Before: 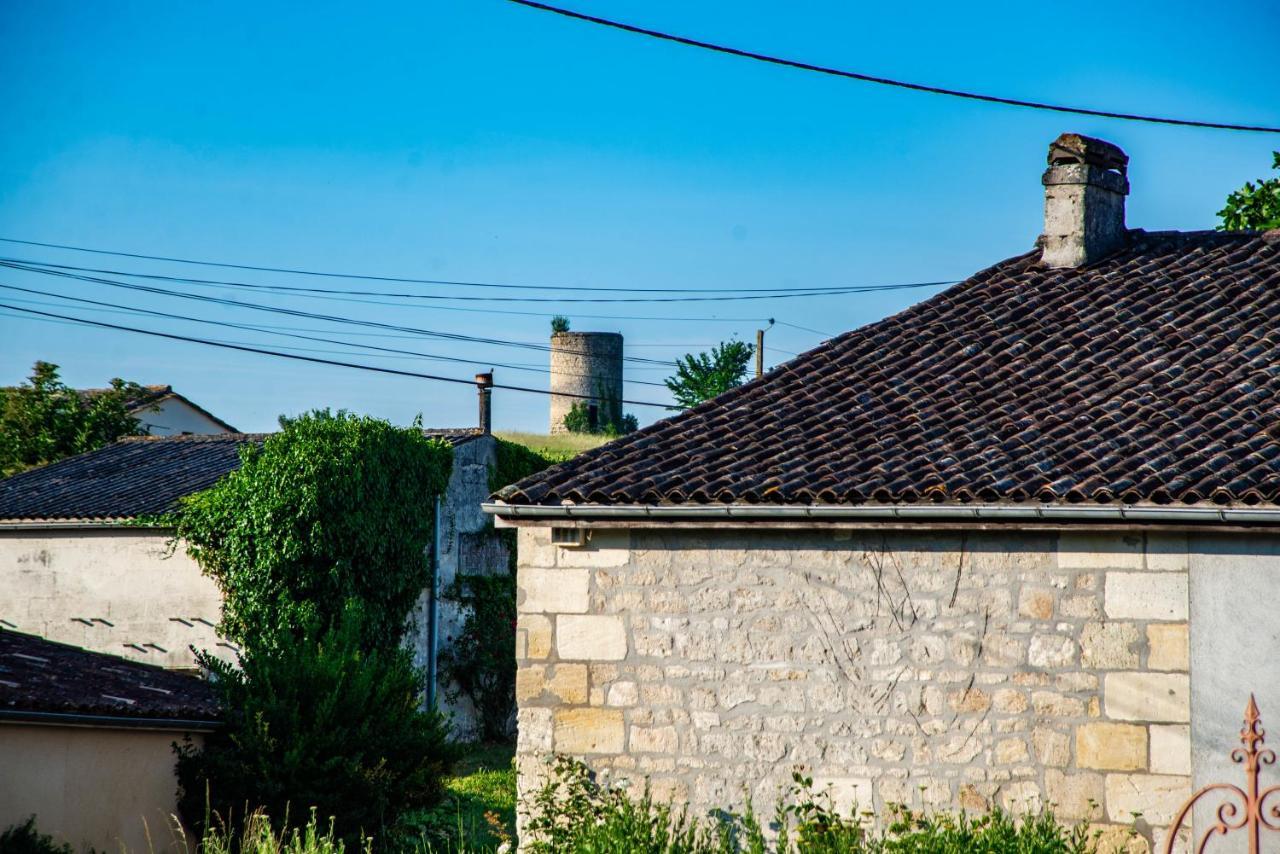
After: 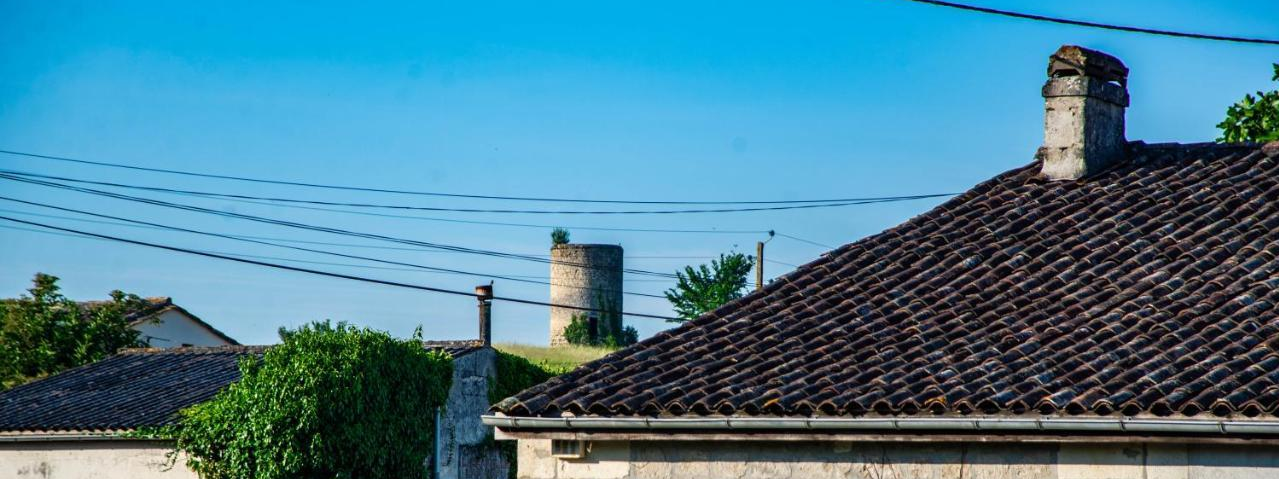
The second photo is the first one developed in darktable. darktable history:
crop and rotate: top 10.526%, bottom 33.357%
